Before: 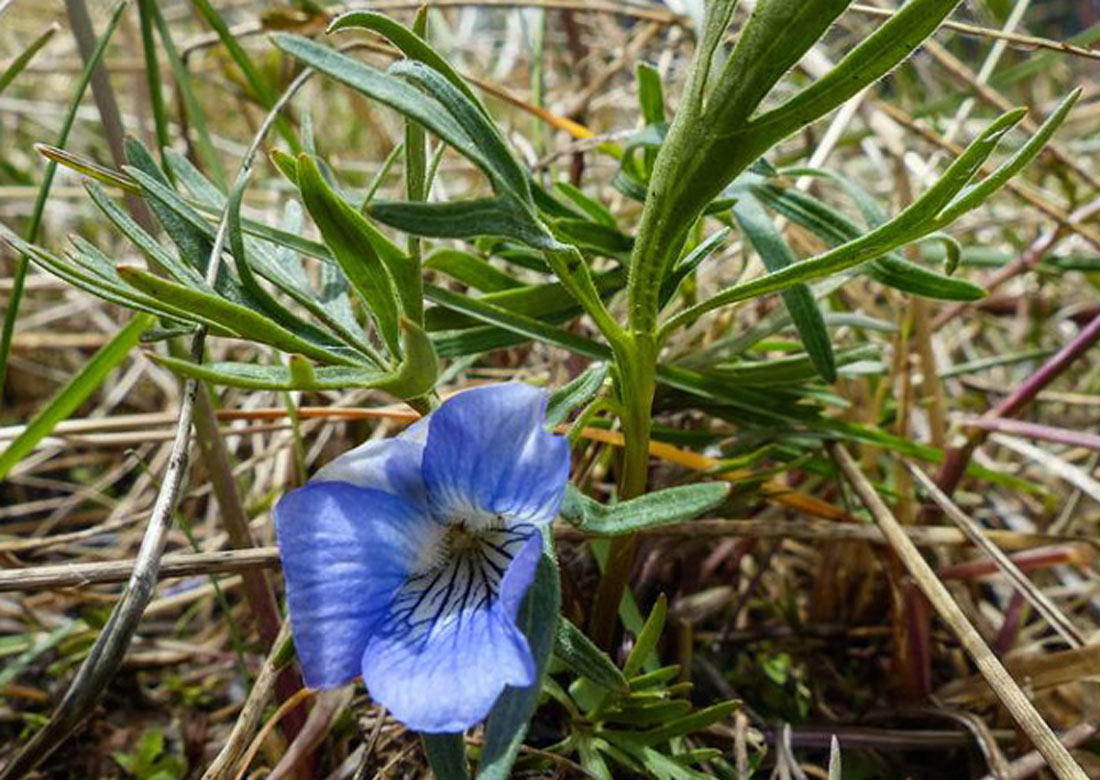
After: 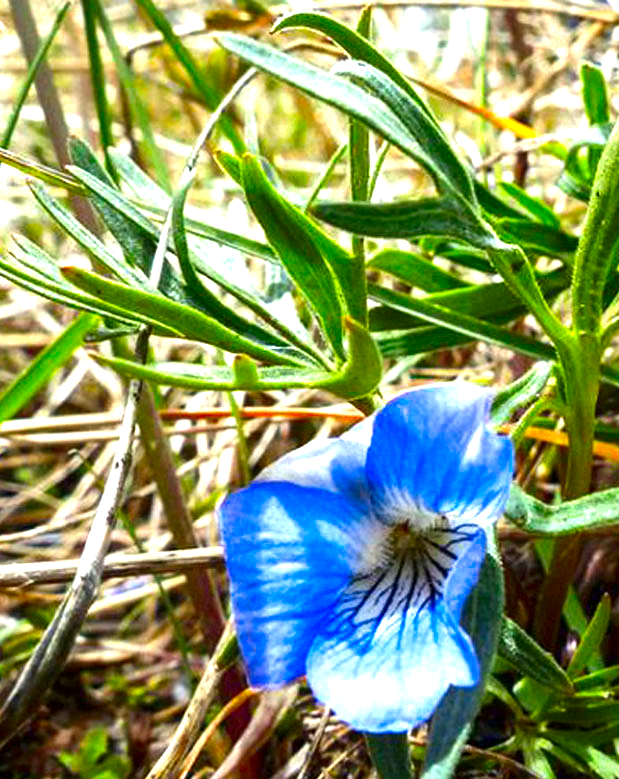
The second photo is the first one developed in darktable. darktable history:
crop: left 5.114%, right 38.589%
exposure: black level correction 0.001, exposure 1.398 EV, compensate exposure bias true, compensate highlight preservation false
contrast brightness saturation: contrast 0.07, brightness -0.14, saturation 0.11
vibrance: vibrance 100%
